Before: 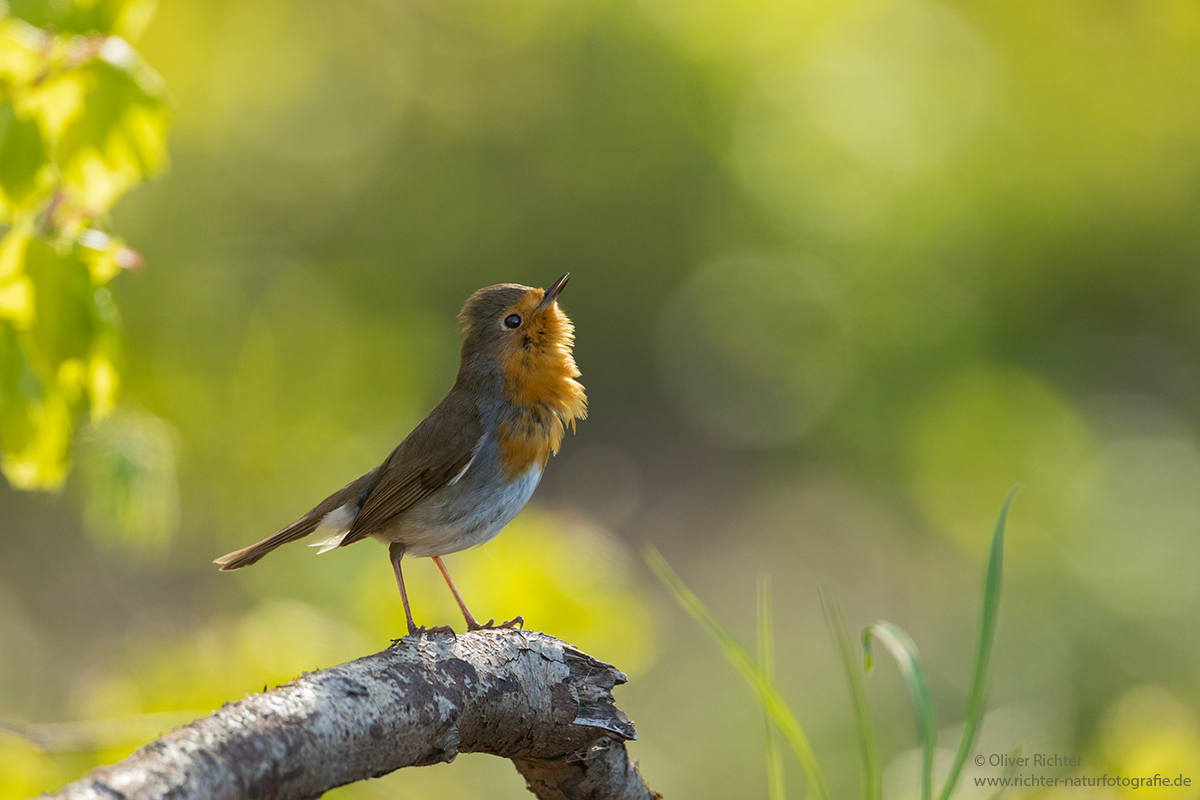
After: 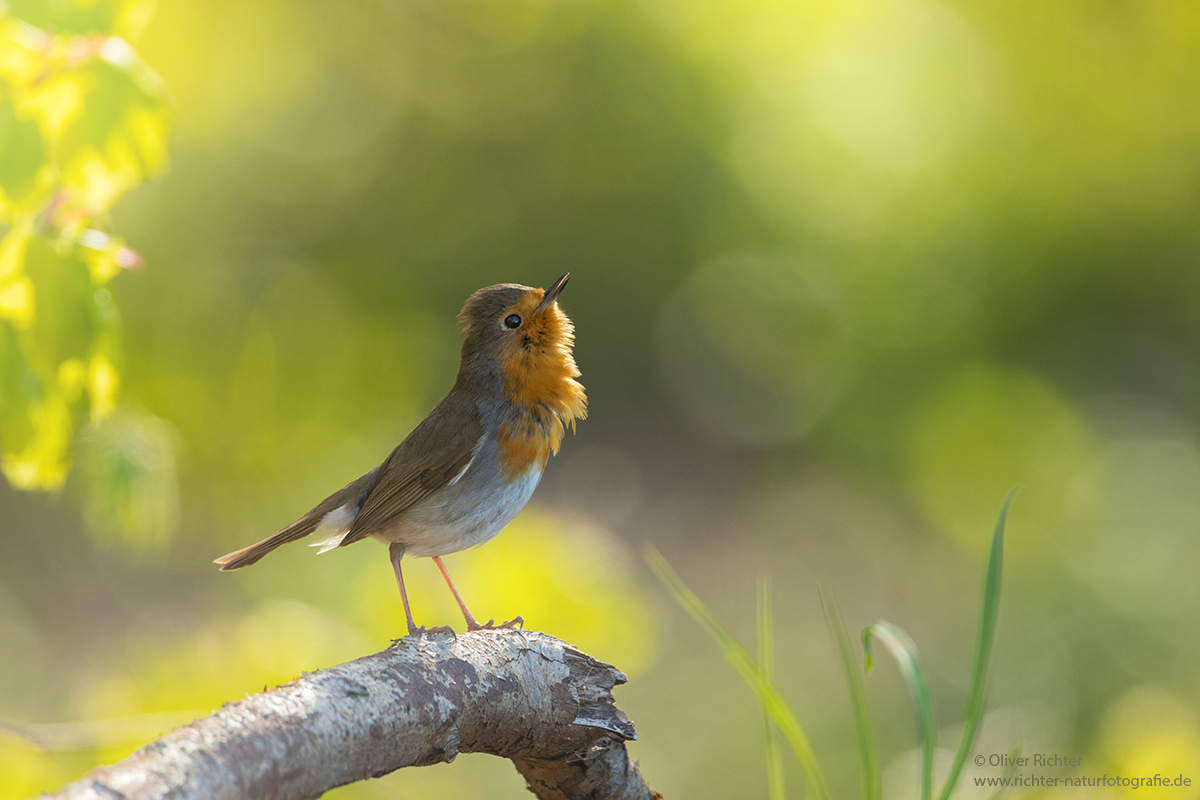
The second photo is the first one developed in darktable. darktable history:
bloom: on, module defaults
rgb levels: preserve colors max RGB
